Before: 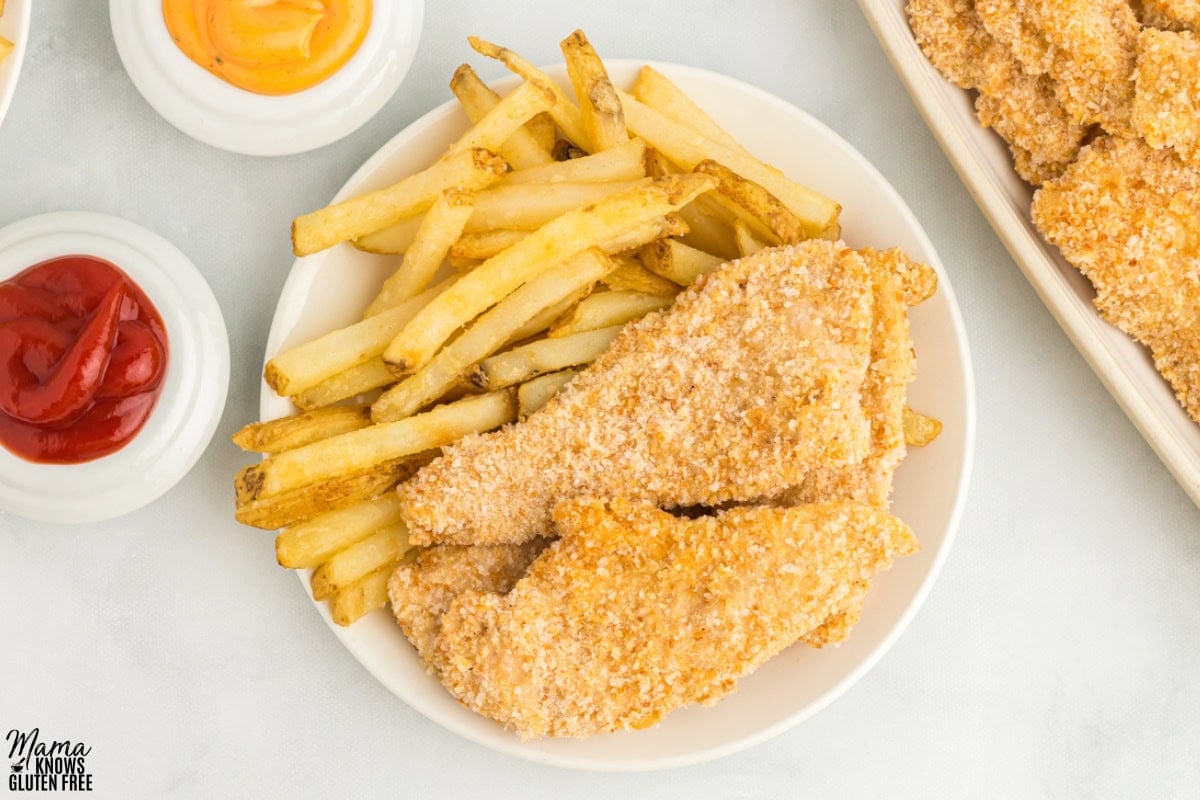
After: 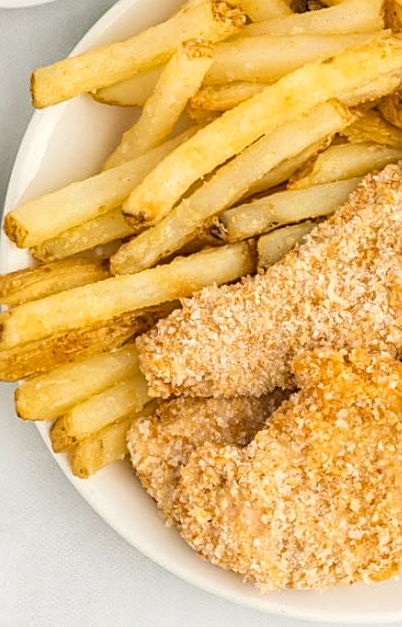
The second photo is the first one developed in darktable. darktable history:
crop and rotate: left 21.77%, top 18.528%, right 44.676%, bottom 2.997%
local contrast: on, module defaults
sharpen: on, module defaults
